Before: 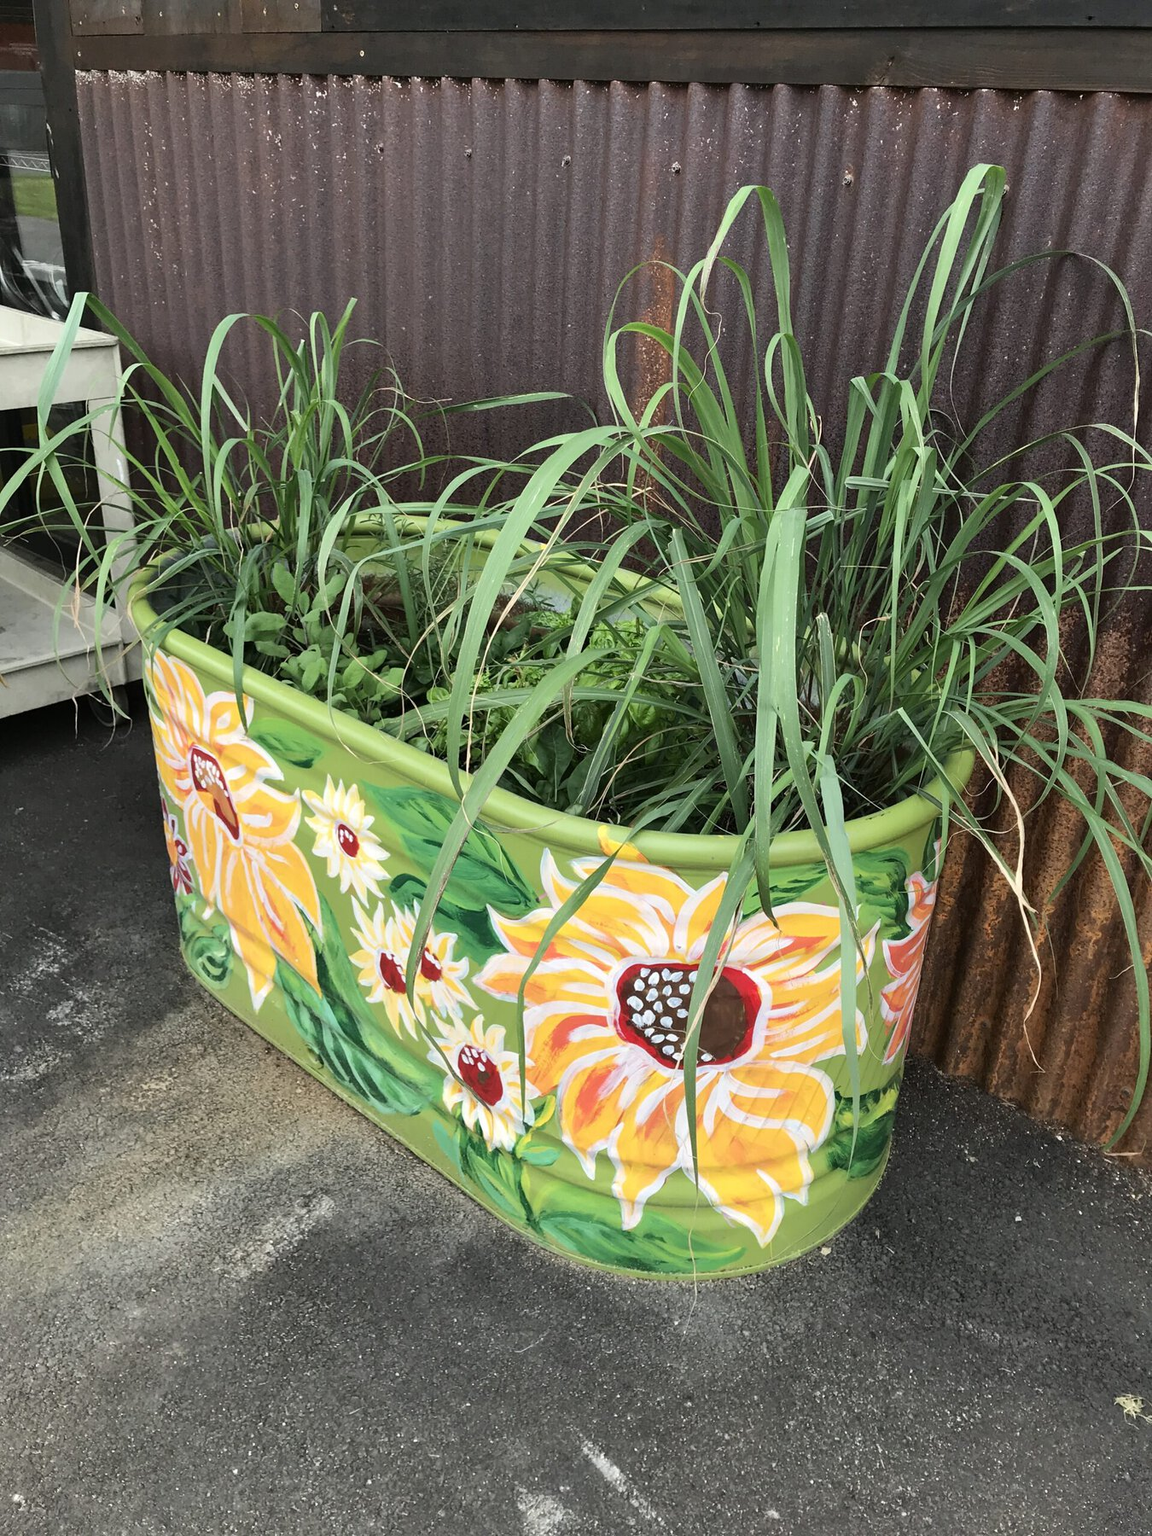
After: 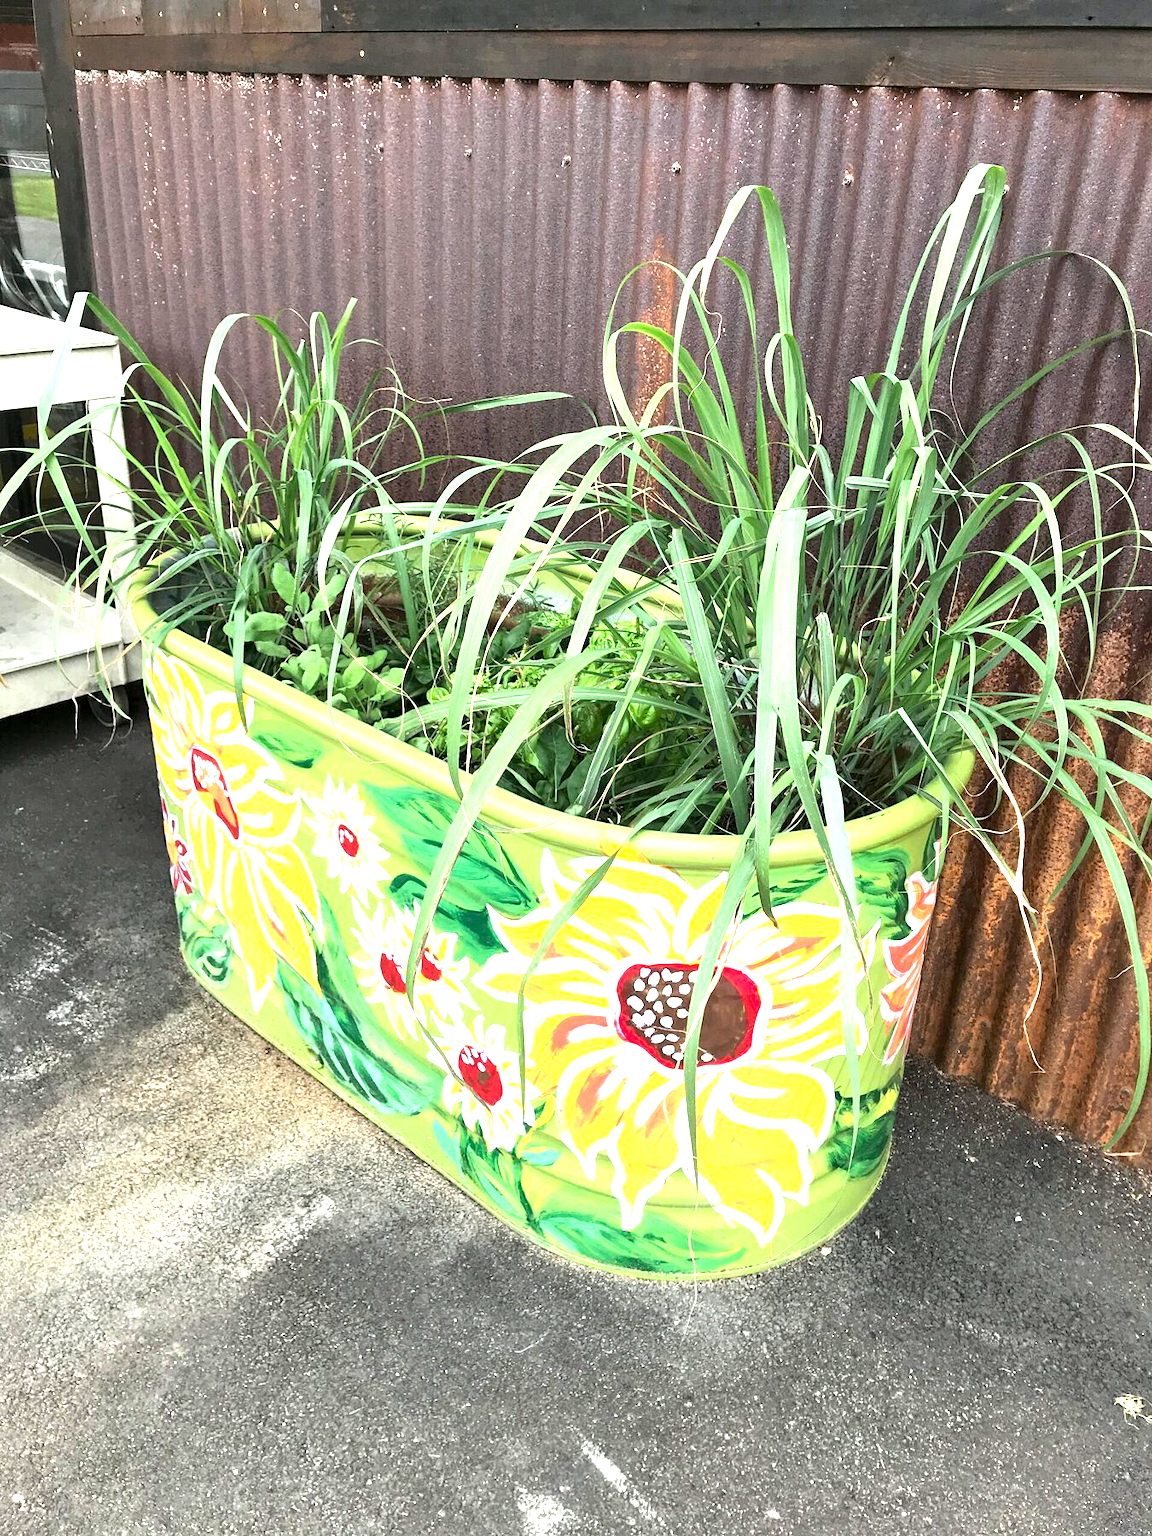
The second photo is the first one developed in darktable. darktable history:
exposure: black level correction 0.001, exposure 1.398 EV, compensate exposure bias true, compensate highlight preservation false
local contrast: highlights 107%, shadows 101%, detail 119%, midtone range 0.2
